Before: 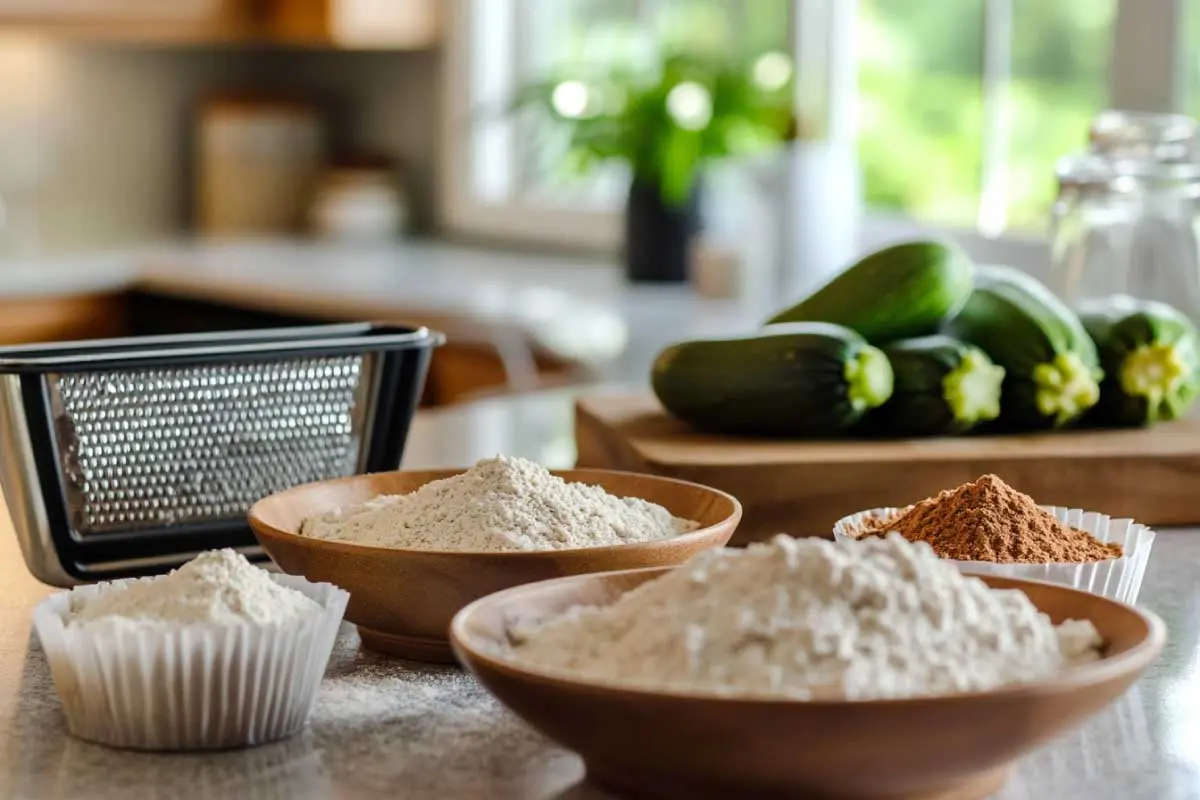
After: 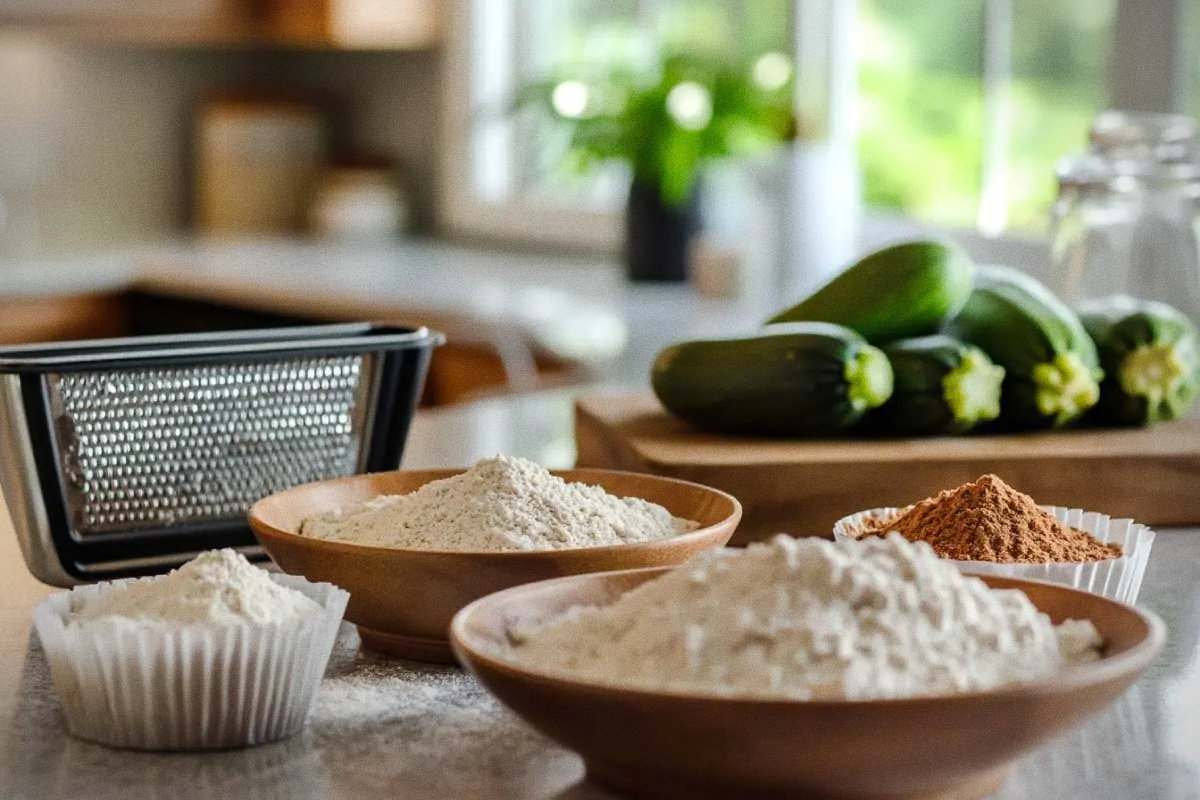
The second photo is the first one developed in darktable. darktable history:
vignetting: width/height ratio 1.094
grain: on, module defaults
